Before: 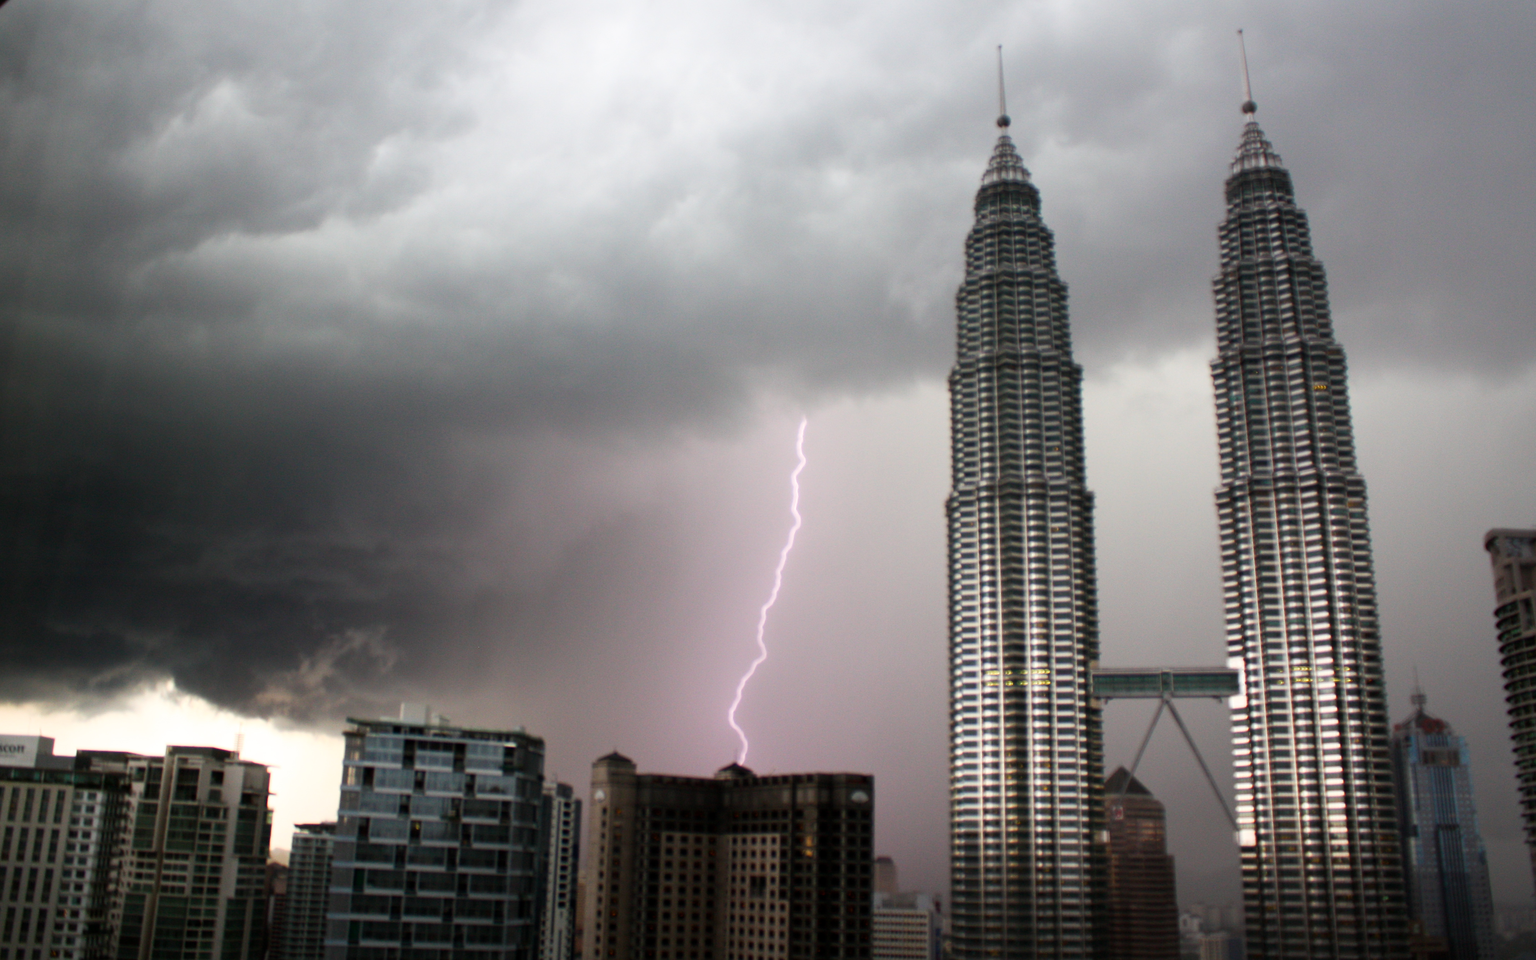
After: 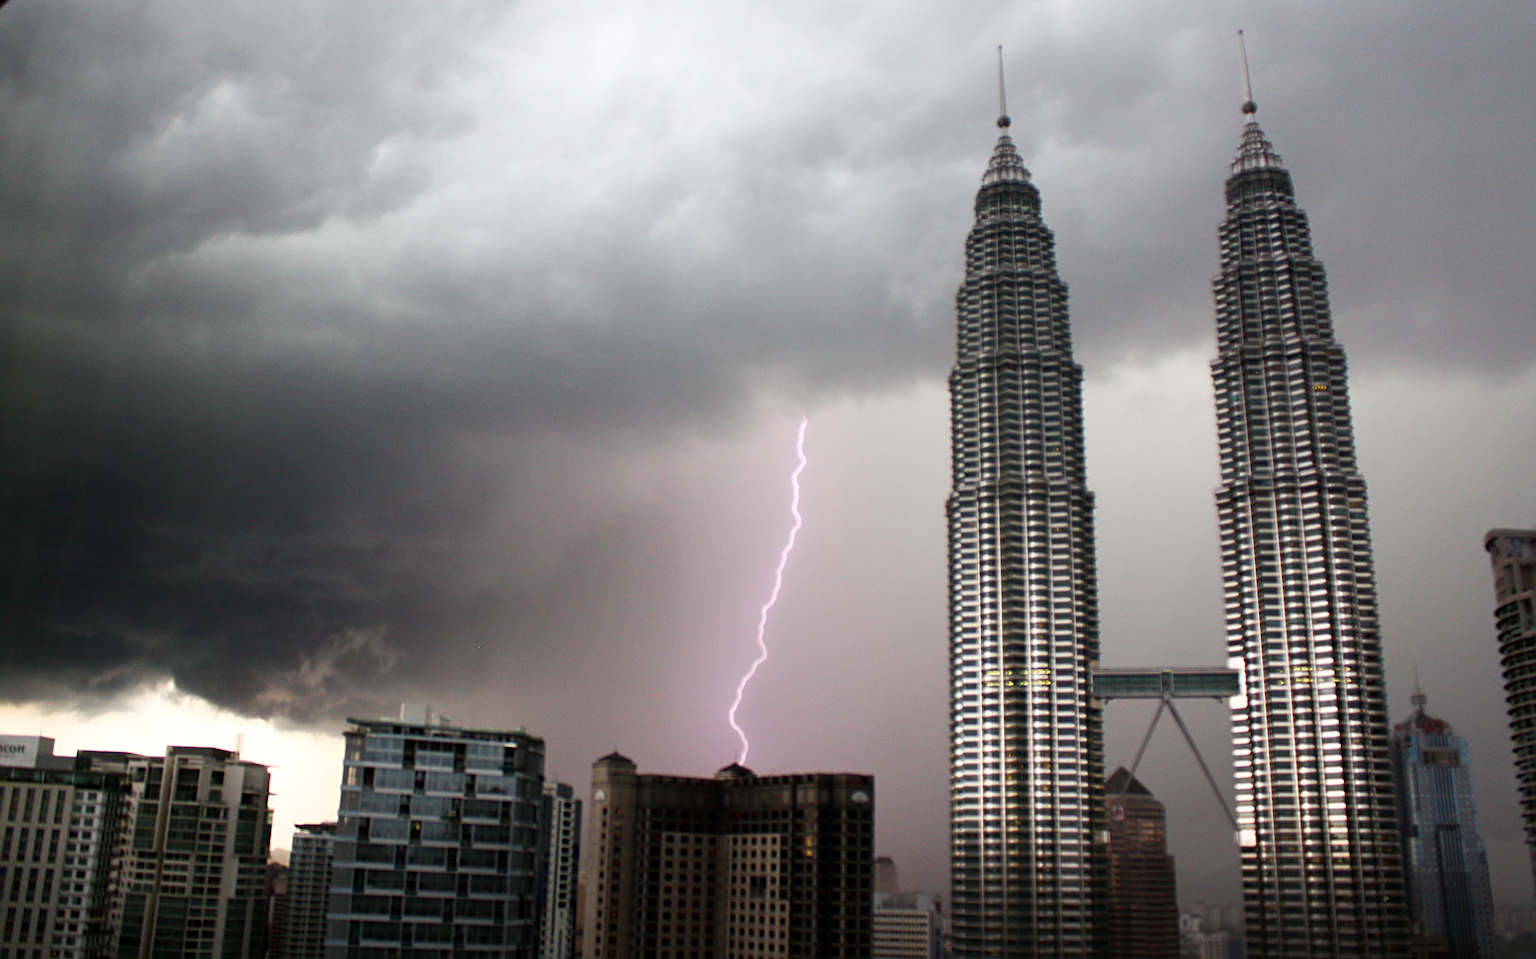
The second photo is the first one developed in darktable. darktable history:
sharpen: radius 4.839
